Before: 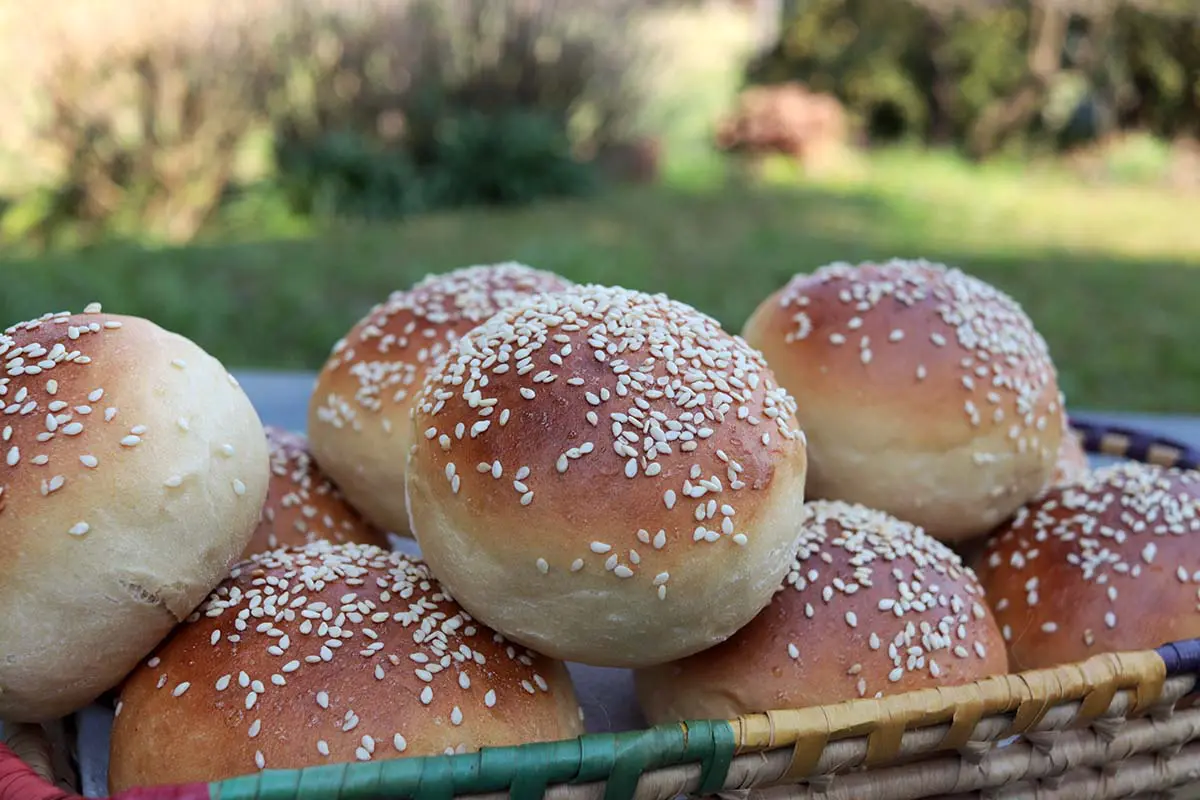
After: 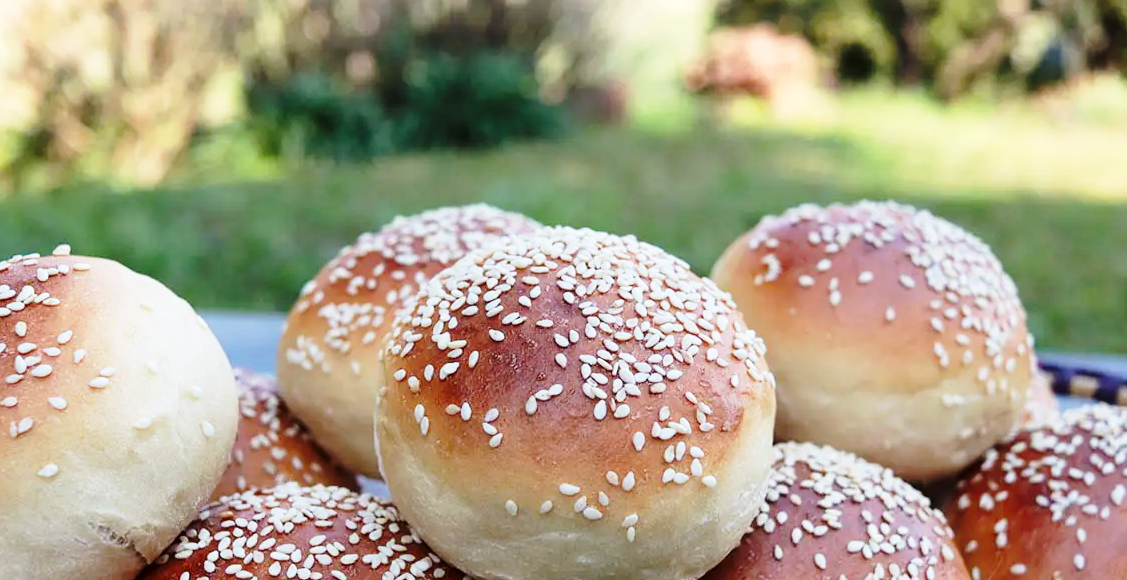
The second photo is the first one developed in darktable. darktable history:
crop: left 2.591%, top 7.264%, right 3.441%, bottom 20.142%
base curve: curves: ch0 [(0, 0) (0.028, 0.03) (0.121, 0.232) (0.46, 0.748) (0.859, 0.968) (1, 1)], preserve colors none
color correction: highlights b* -0.056
